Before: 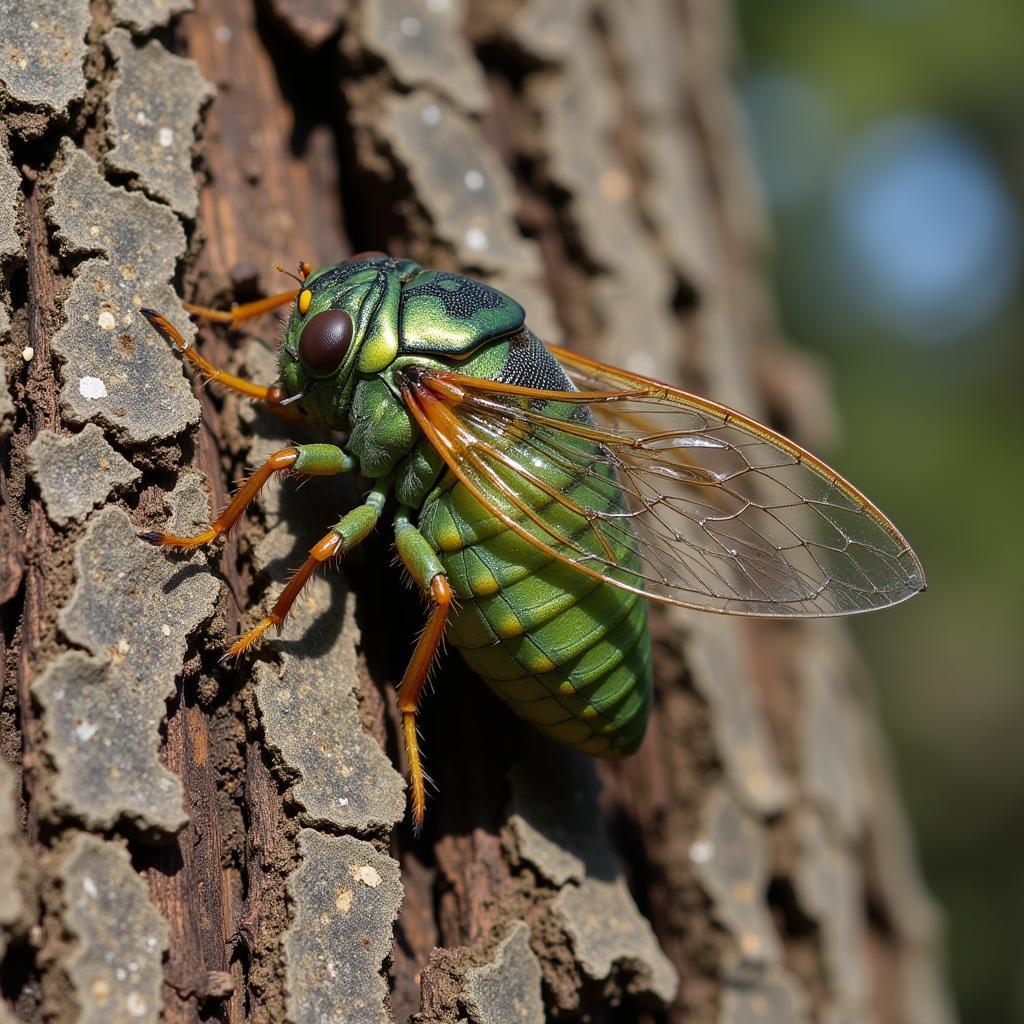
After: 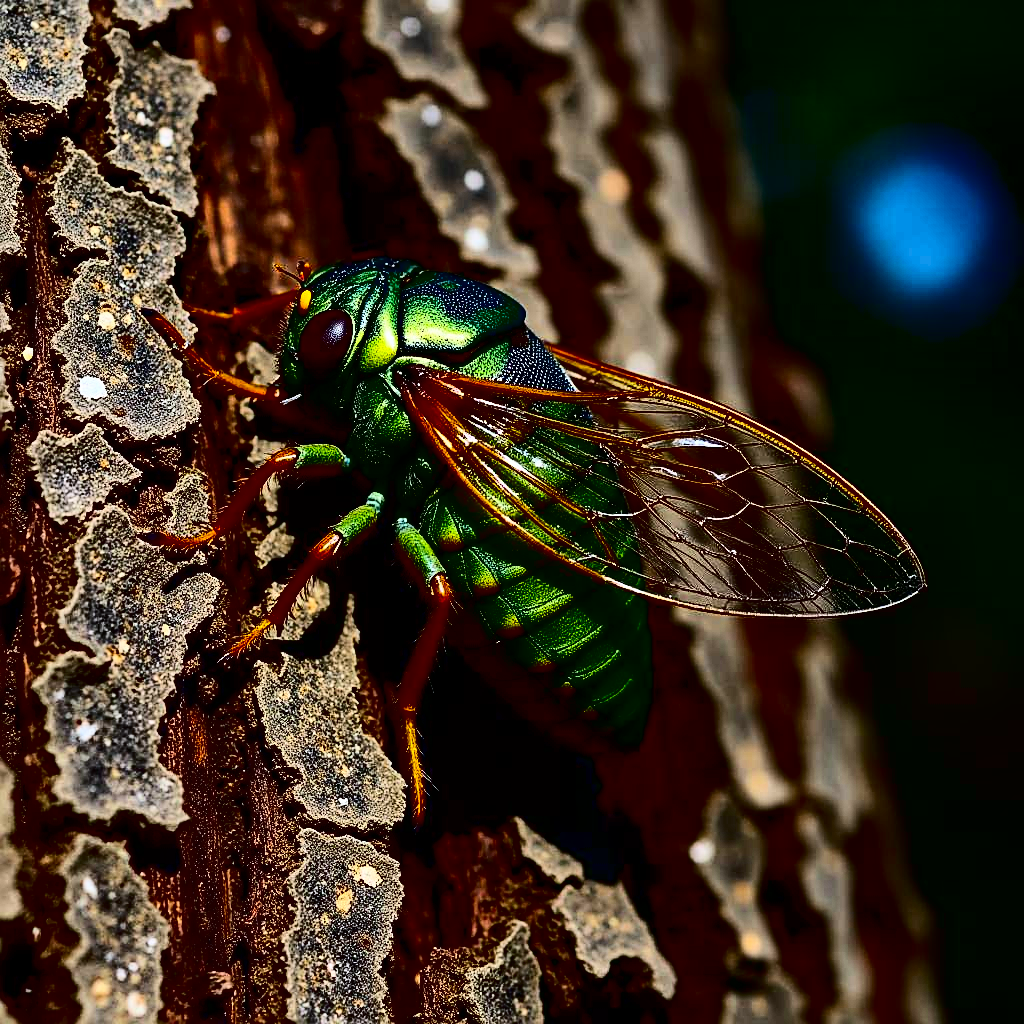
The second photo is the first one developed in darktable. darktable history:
white balance: red 0.98, blue 1.034
sharpen: on, module defaults
contrast brightness saturation: contrast 0.77, brightness -1, saturation 1
